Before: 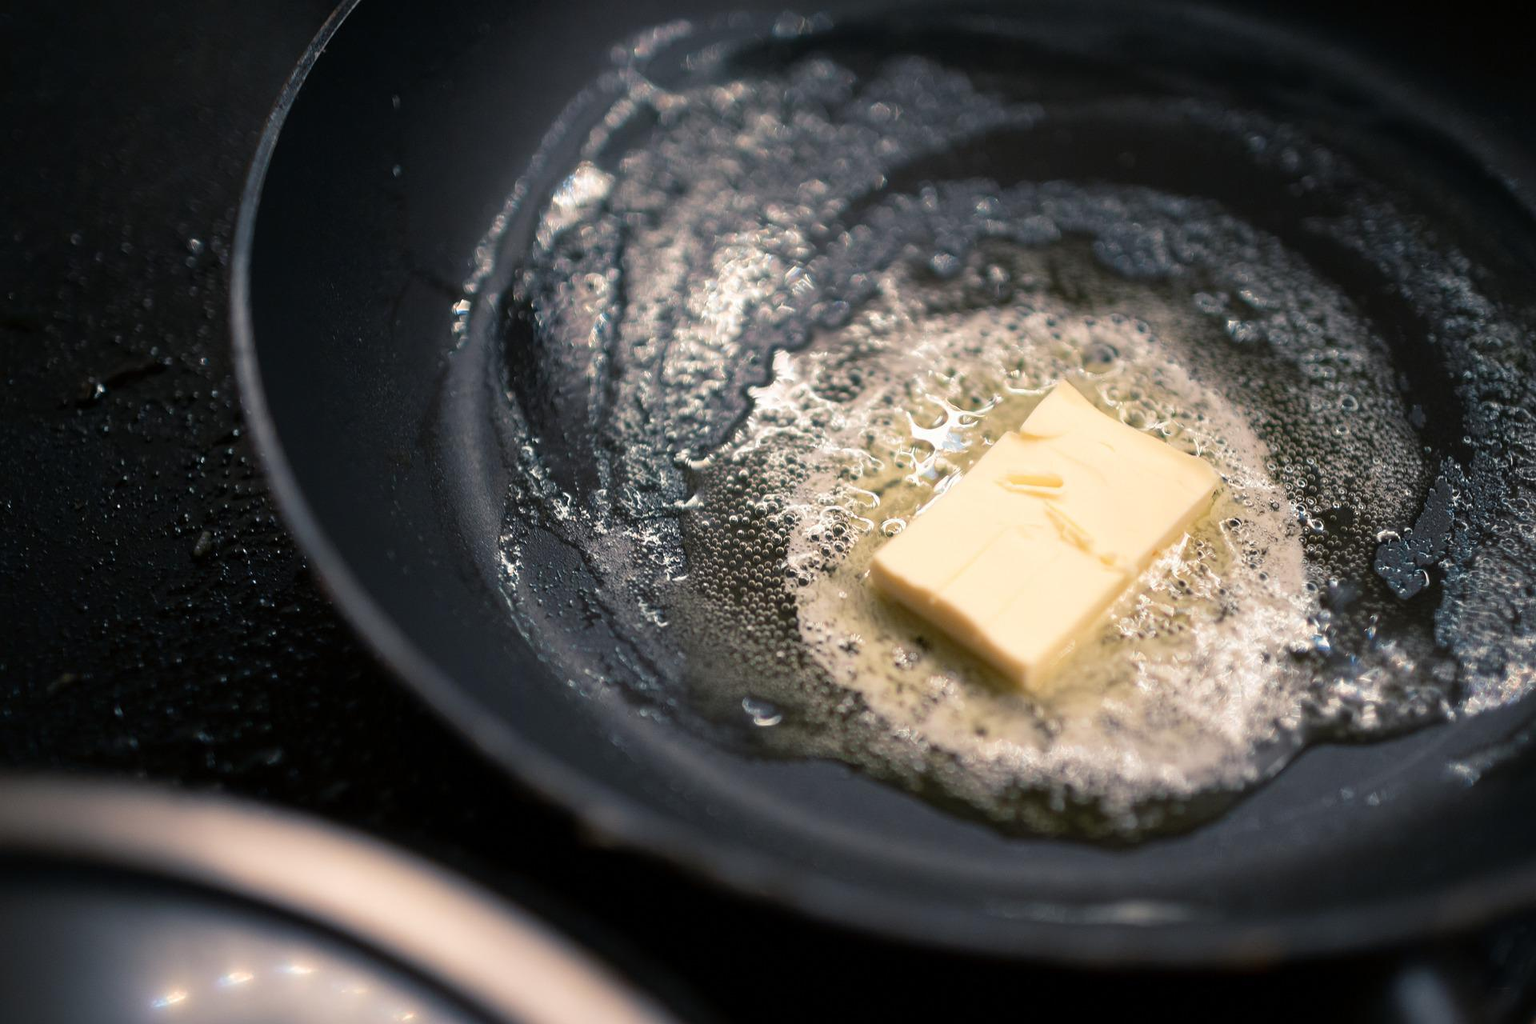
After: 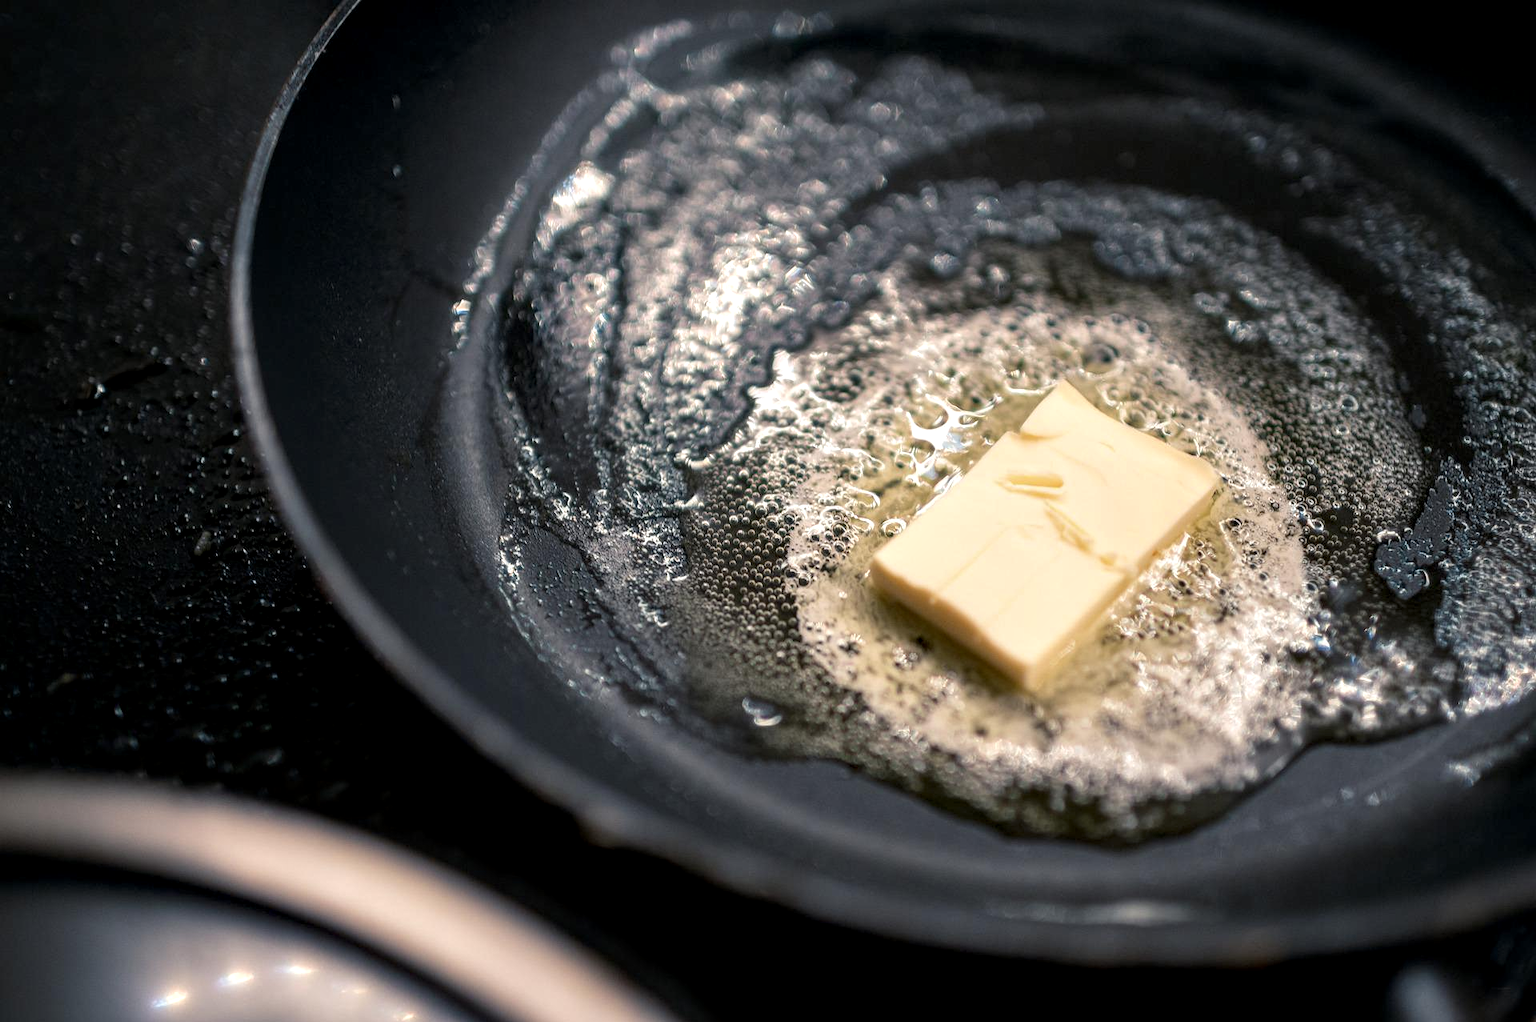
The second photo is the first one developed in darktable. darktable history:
local contrast: highlights 25%, detail 150%
crop: top 0.05%, bottom 0.098%
